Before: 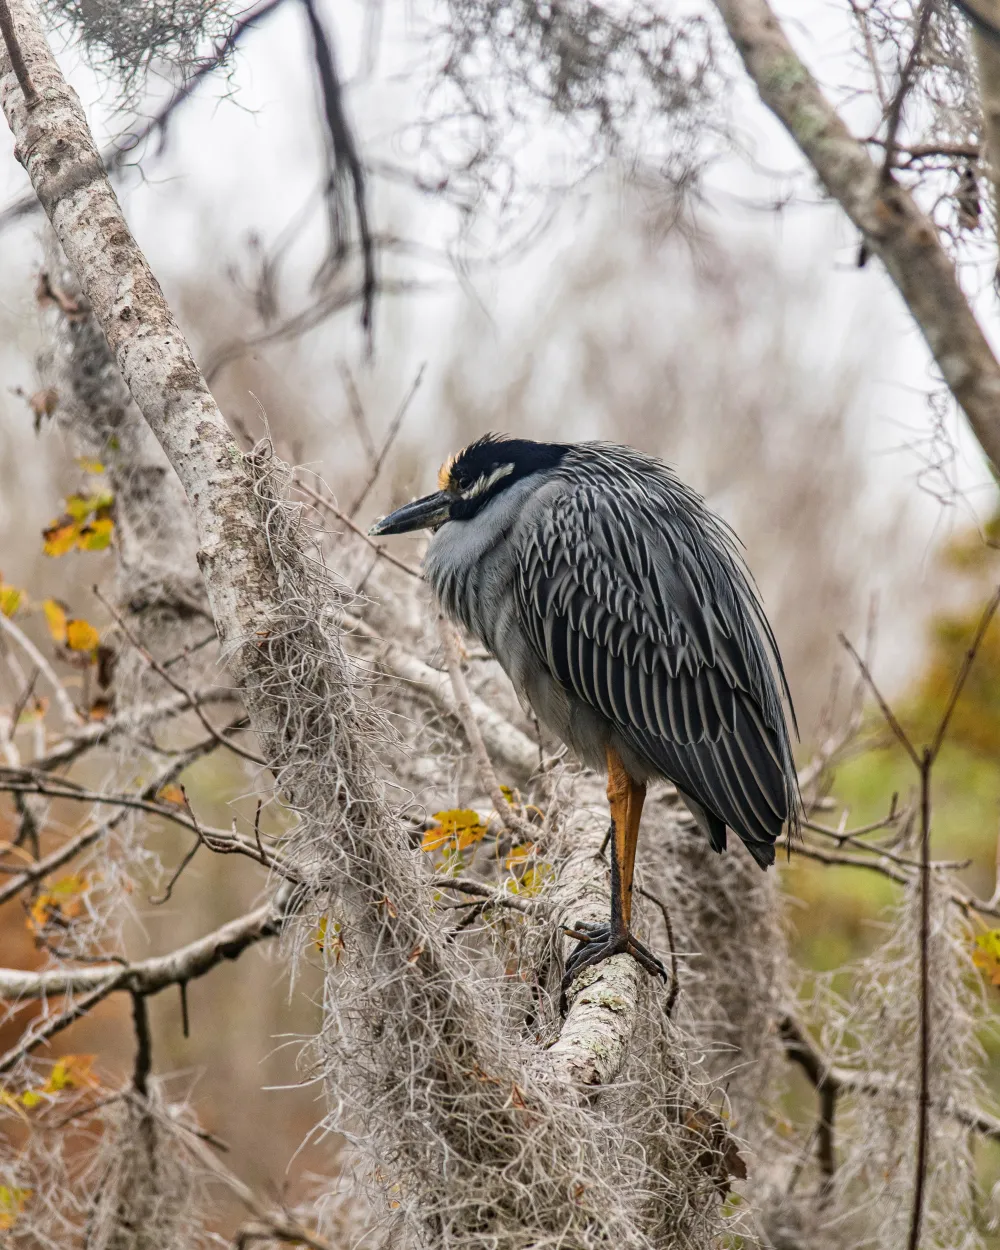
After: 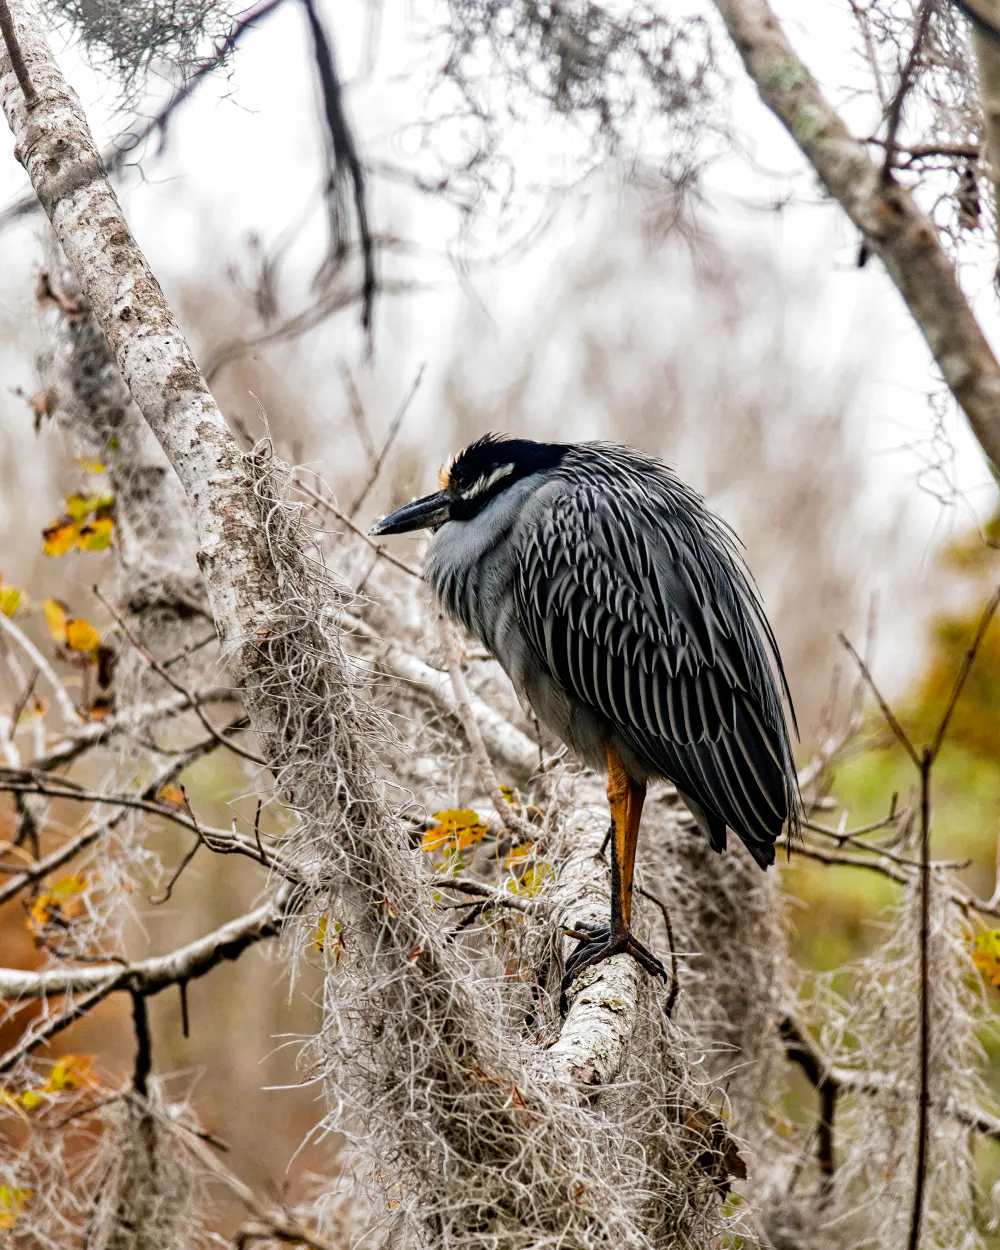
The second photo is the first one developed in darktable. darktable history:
filmic rgb: black relative exposure -8.2 EV, white relative exposure 2.2 EV, threshold 3 EV, hardness 7.11, latitude 75%, contrast 1.325, highlights saturation mix -2%, shadows ↔ highlights balance 30%, preserve chrominance no, color science v5 (2021), contrast in shadows safe, contrast in highlights safe, enable highlight reconstruction true
